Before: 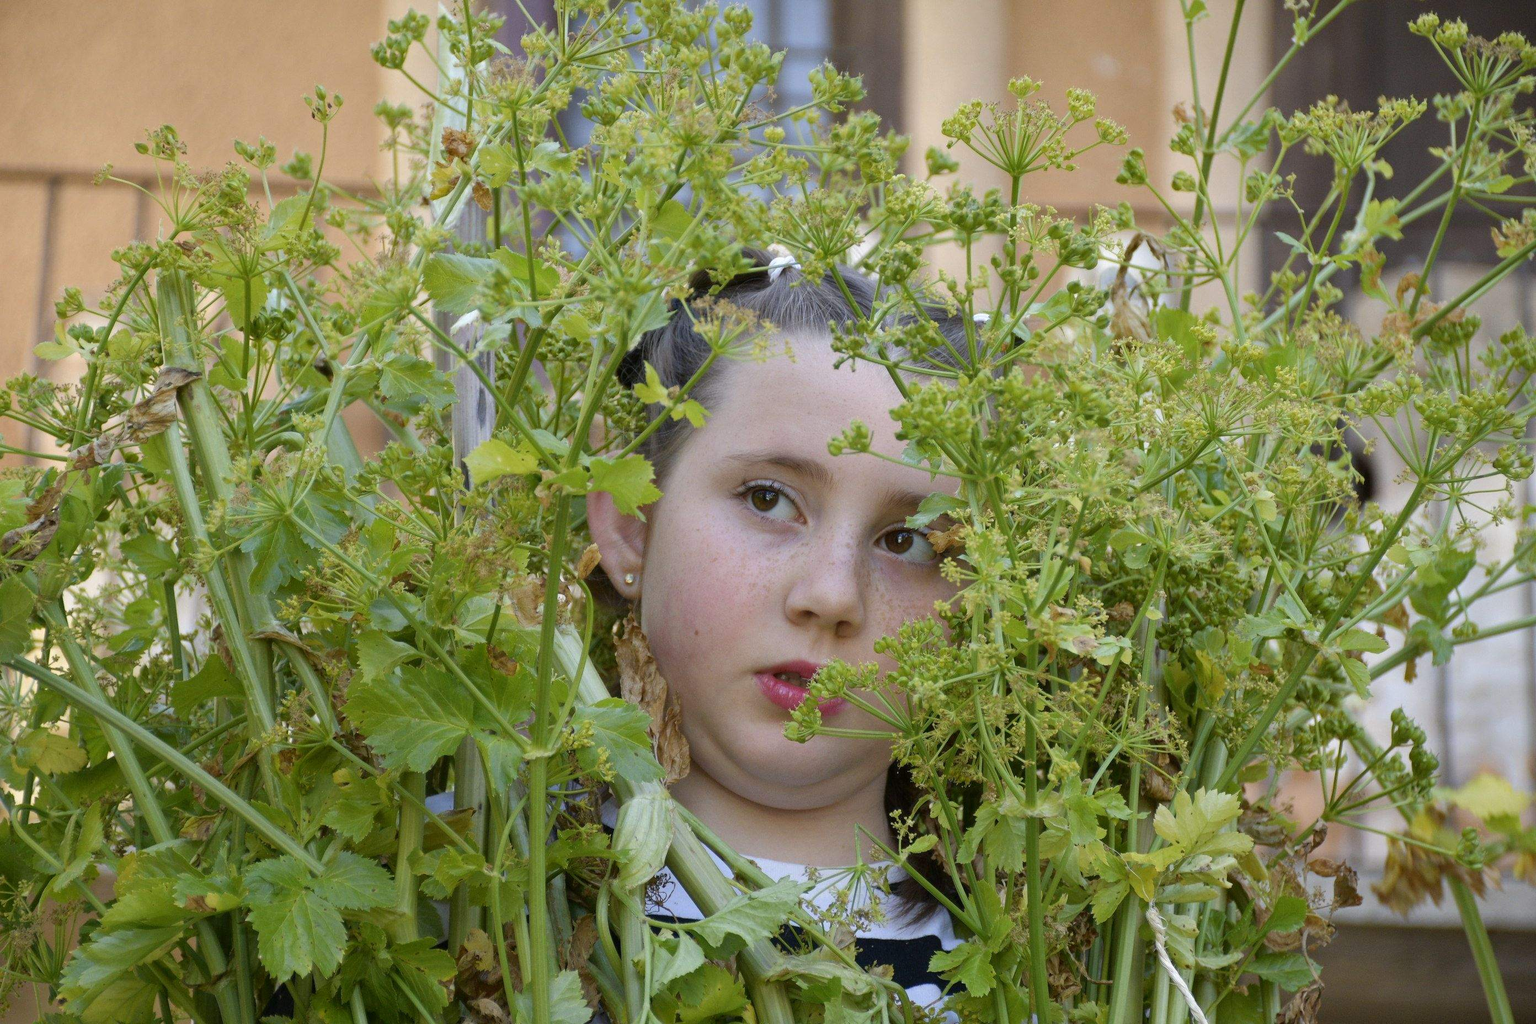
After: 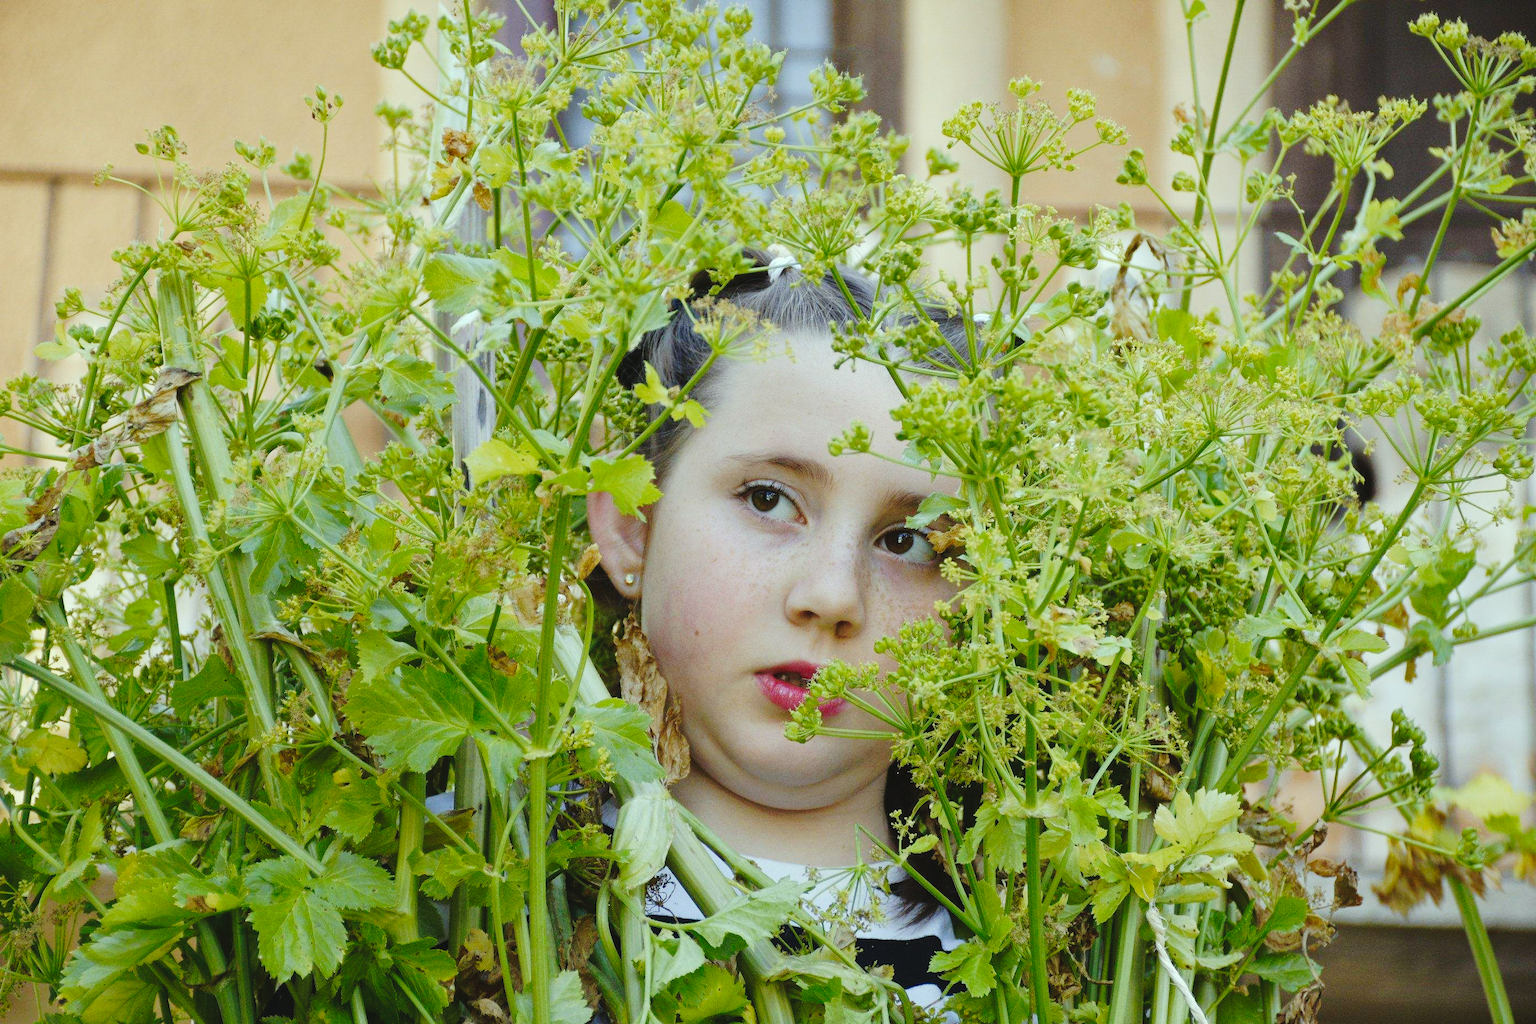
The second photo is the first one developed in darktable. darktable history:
tone curve: curves: ch0 [(0, 0) (0.003, 0.049) (0.011, 0.052) (0.025, 0.057) (0.044, 0.069) (0.069, 0.076) (0.1, 0.09) (0.136, 0.111) (0.177, 0.15) (0.224, 0.197) (0.277, 0.267) (0.335, 0.366) (0.399, 0.477) (0.468, 0.561) (0.543, 0.651) (0.623, 0.733) (0.709, 0.804) (0.801, 0.869) (0.898, 0.924) (1, 1)], preserve colors none
color correction: highlights a* -8, highlights b* 3.1
